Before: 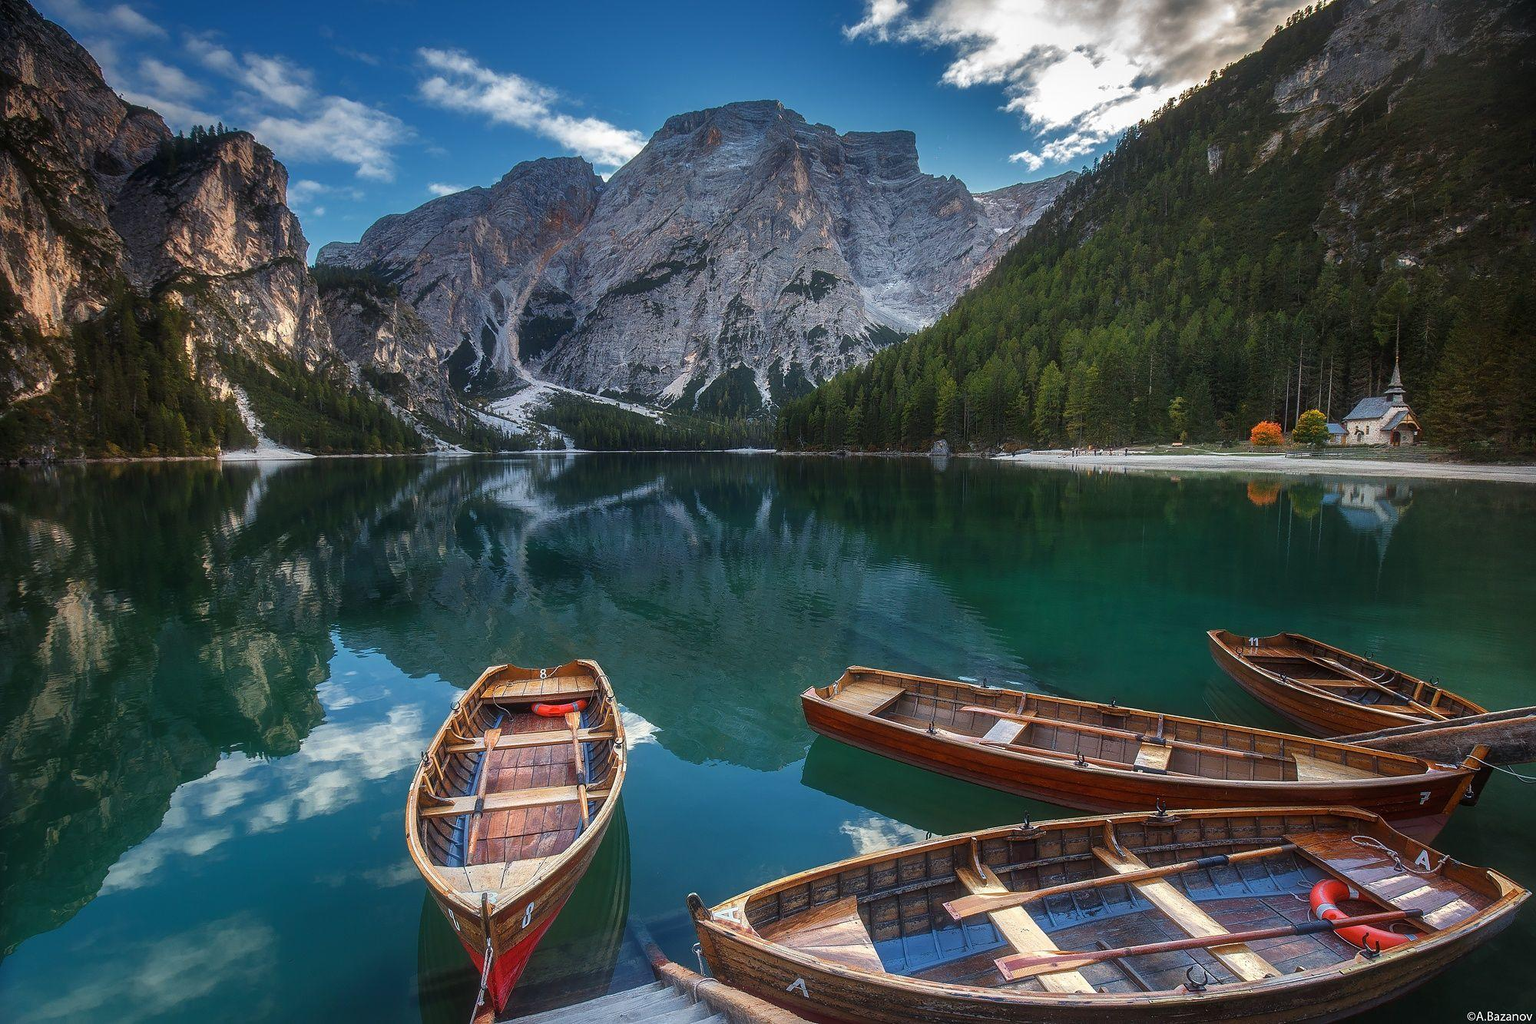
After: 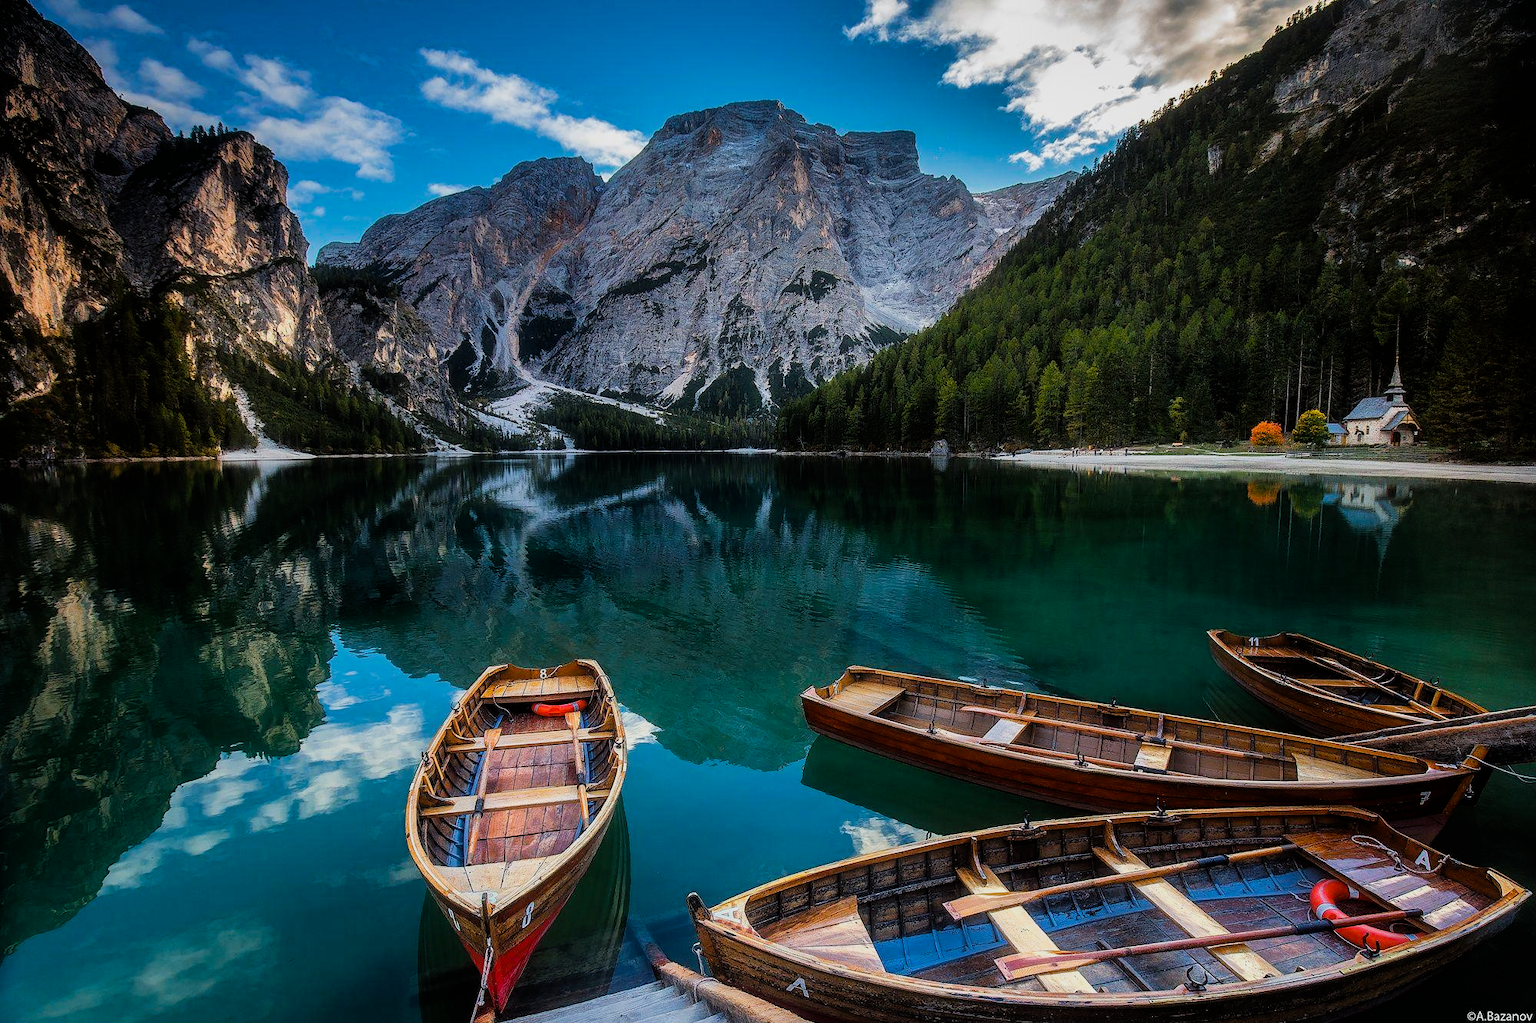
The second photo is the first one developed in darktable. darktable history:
color balance rgb: shadows lift › chroma 0.75%, shadows lift › hue 116.03°, linear chroma grading › shadows 9.957%, linear chroma grading › highlights 9.631%, linear chroma grading › global chroma 15.478%, linear chroma grading › mid-tones 14.926%, perceptual saturation grading › global saturation 0.058%, global vibrance 20%
filmic rgb: black relative exposure -5.14 EV, white relative exposure 3.53 EV, threshold 3.01 EV, hardness 3.17, contrast 1.198, highlights saturation mix -49.71%, enable highlight reconstruction true
